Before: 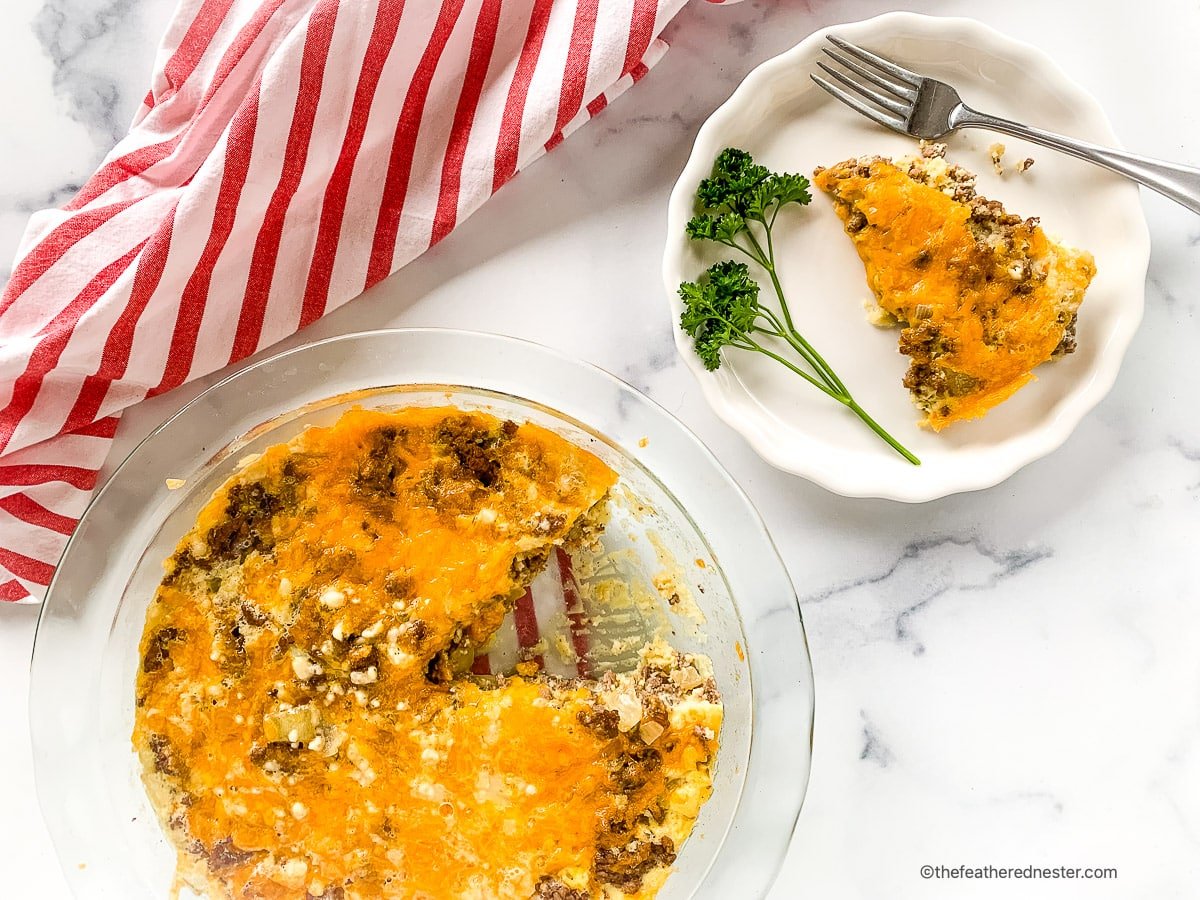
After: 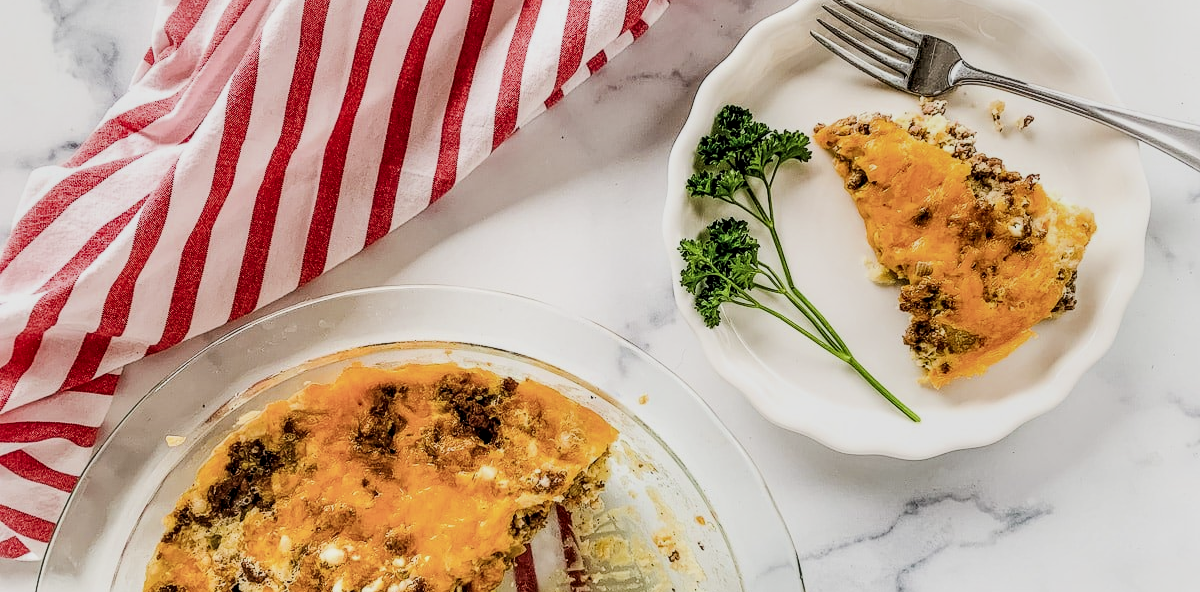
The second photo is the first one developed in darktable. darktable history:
crop and rotate: top 4.855%, bottom 29.316%
exposure: black level correction -0.015, compensate highlight preservation false
filmic rgb: middle gray luminance 29.78%, black relative exposure -9.03 EV, white relative exposure 6.99 EV, target black luminance 0%, hardness 2.94, latitude 1.31%, contrast 0.963, highlights saturation mix 3.6%, shadows ↔ highlights balance 11.97%
tone equalizer: -8 EV -0.406 EV, -7 EV -0.381 EV, -6 EV -0.344 EV, -5 EV -0.203 EV, -3 EV 0.249 EV, -2 EV 0.359 EV, -1 EV 0.408 EV, +0 EV 0.445 EV, edges refinement/feathering 500, mask exposure compensation -1.57 EV, preserve details no
color correction: highlights b* -0.023
local contrast: highlights 60%, shadows 59%, detail 160%
